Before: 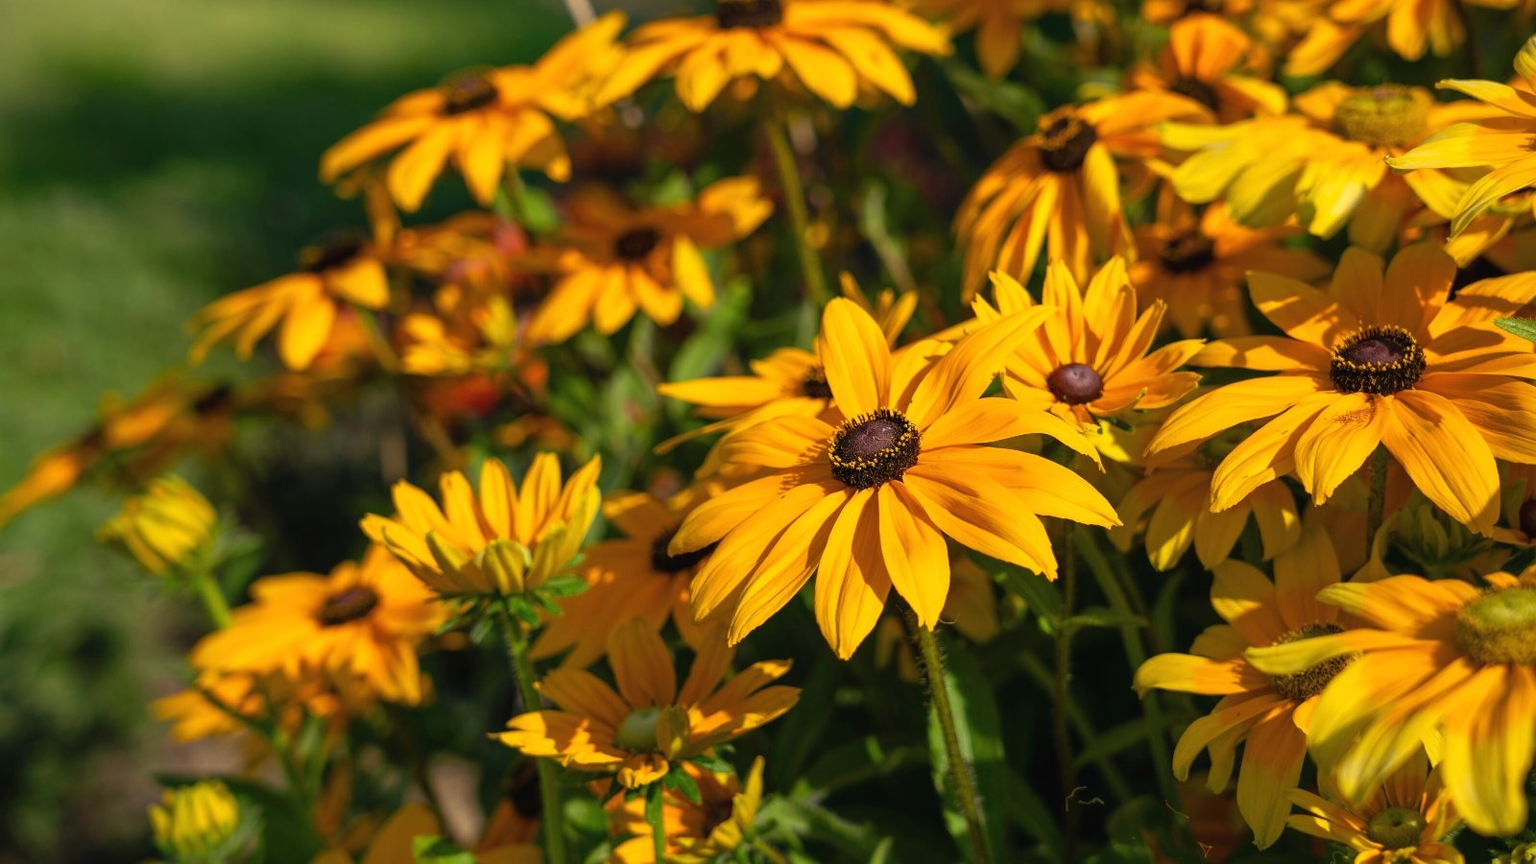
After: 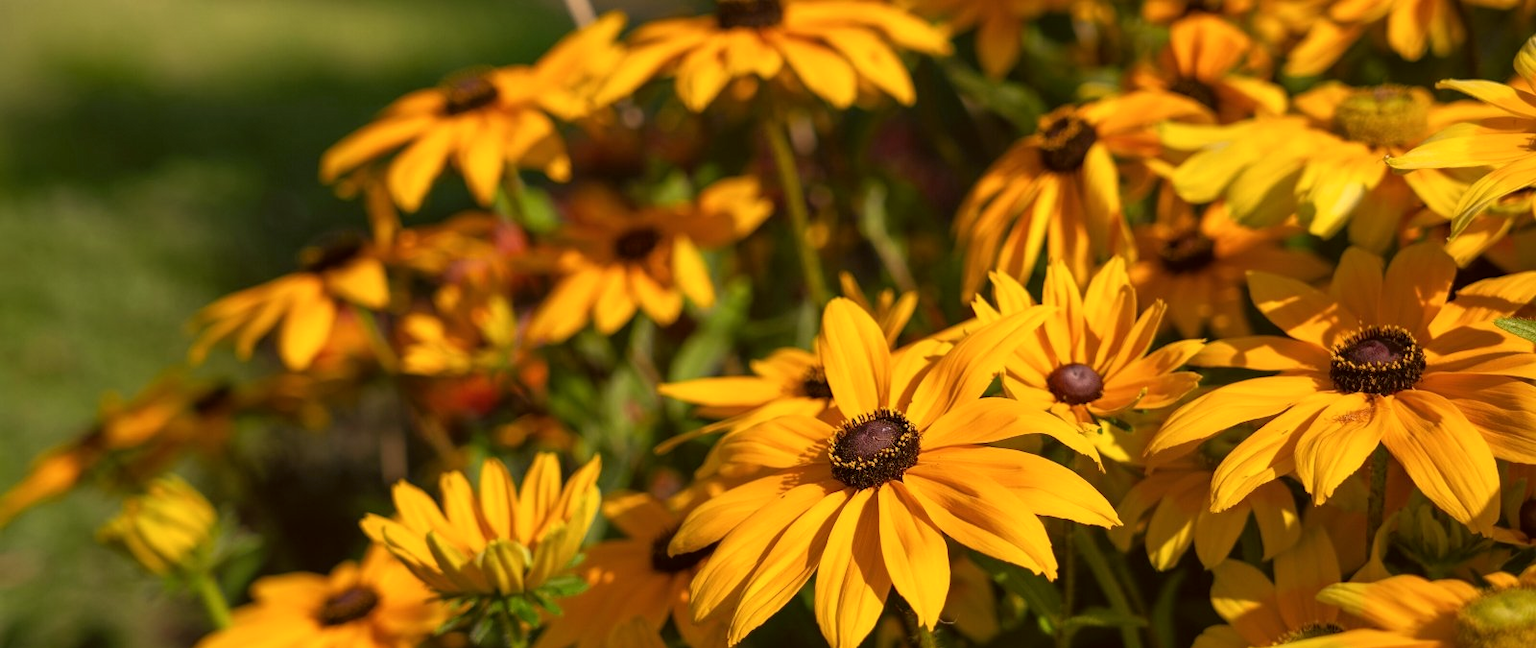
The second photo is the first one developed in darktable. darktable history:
crop: bottom 24.967%
color correction: highlights a* 6.27, highlights b* 8.19, shadows a* 5.94, shadows b* 7.23, saturation 0.9
